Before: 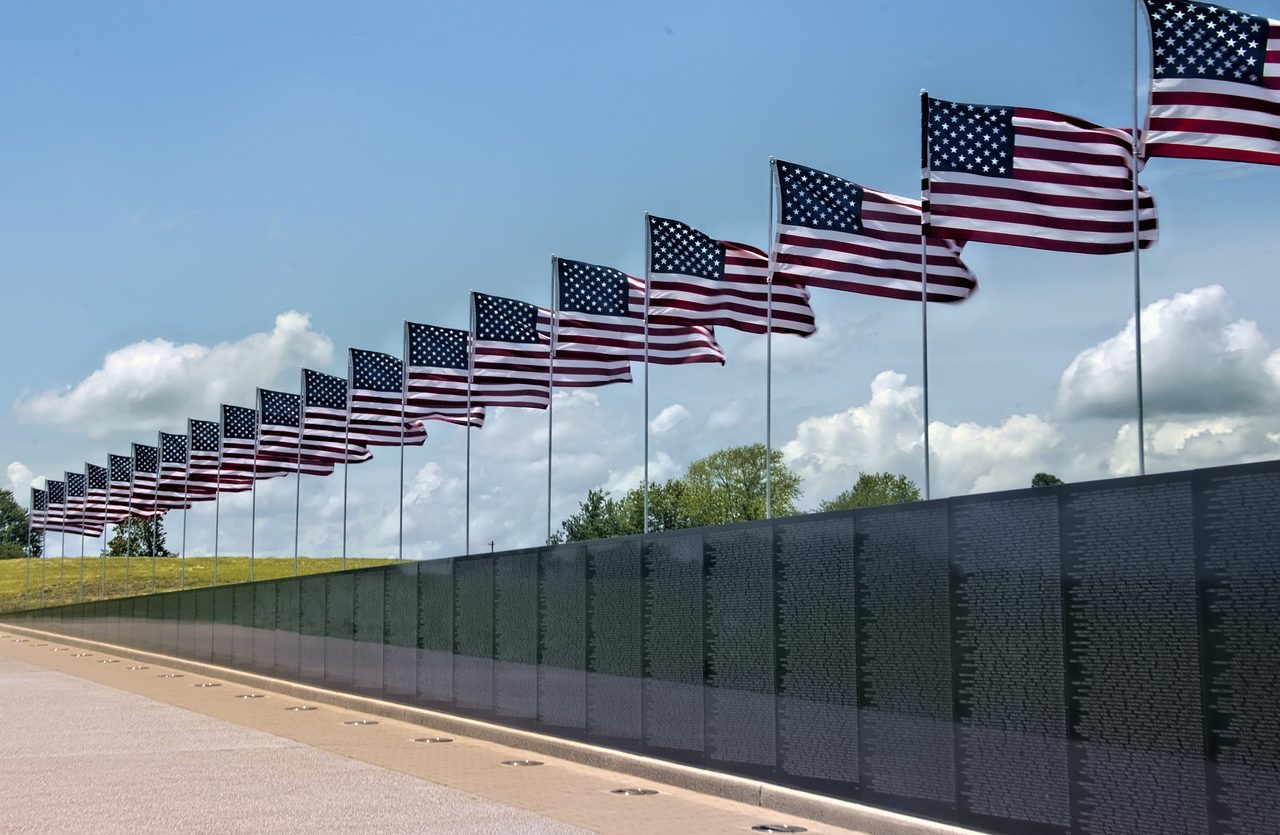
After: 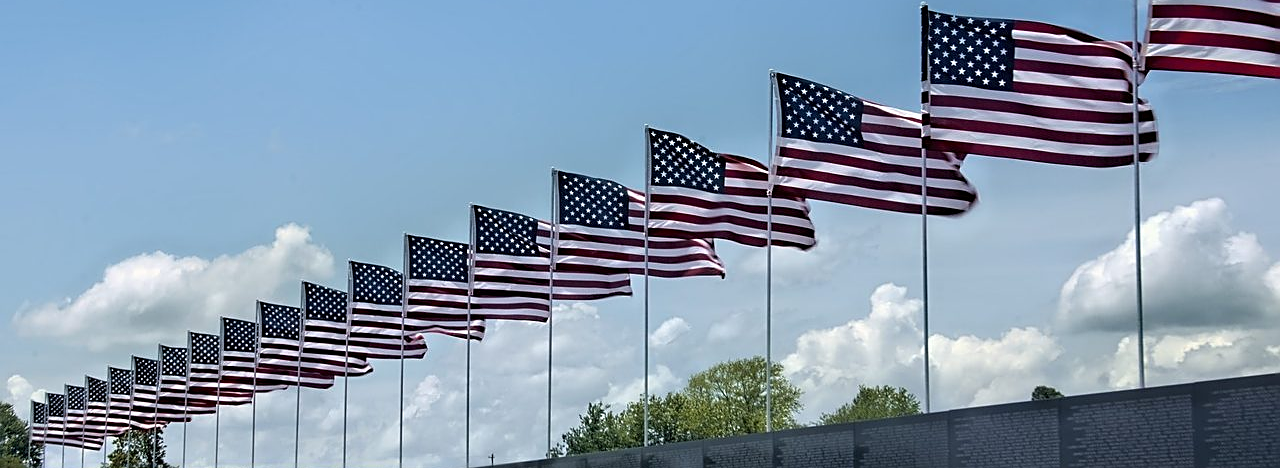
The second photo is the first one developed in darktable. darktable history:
sharpen: on, module defaults
crop and rotate: top 10.52%, bottom 33.343%
